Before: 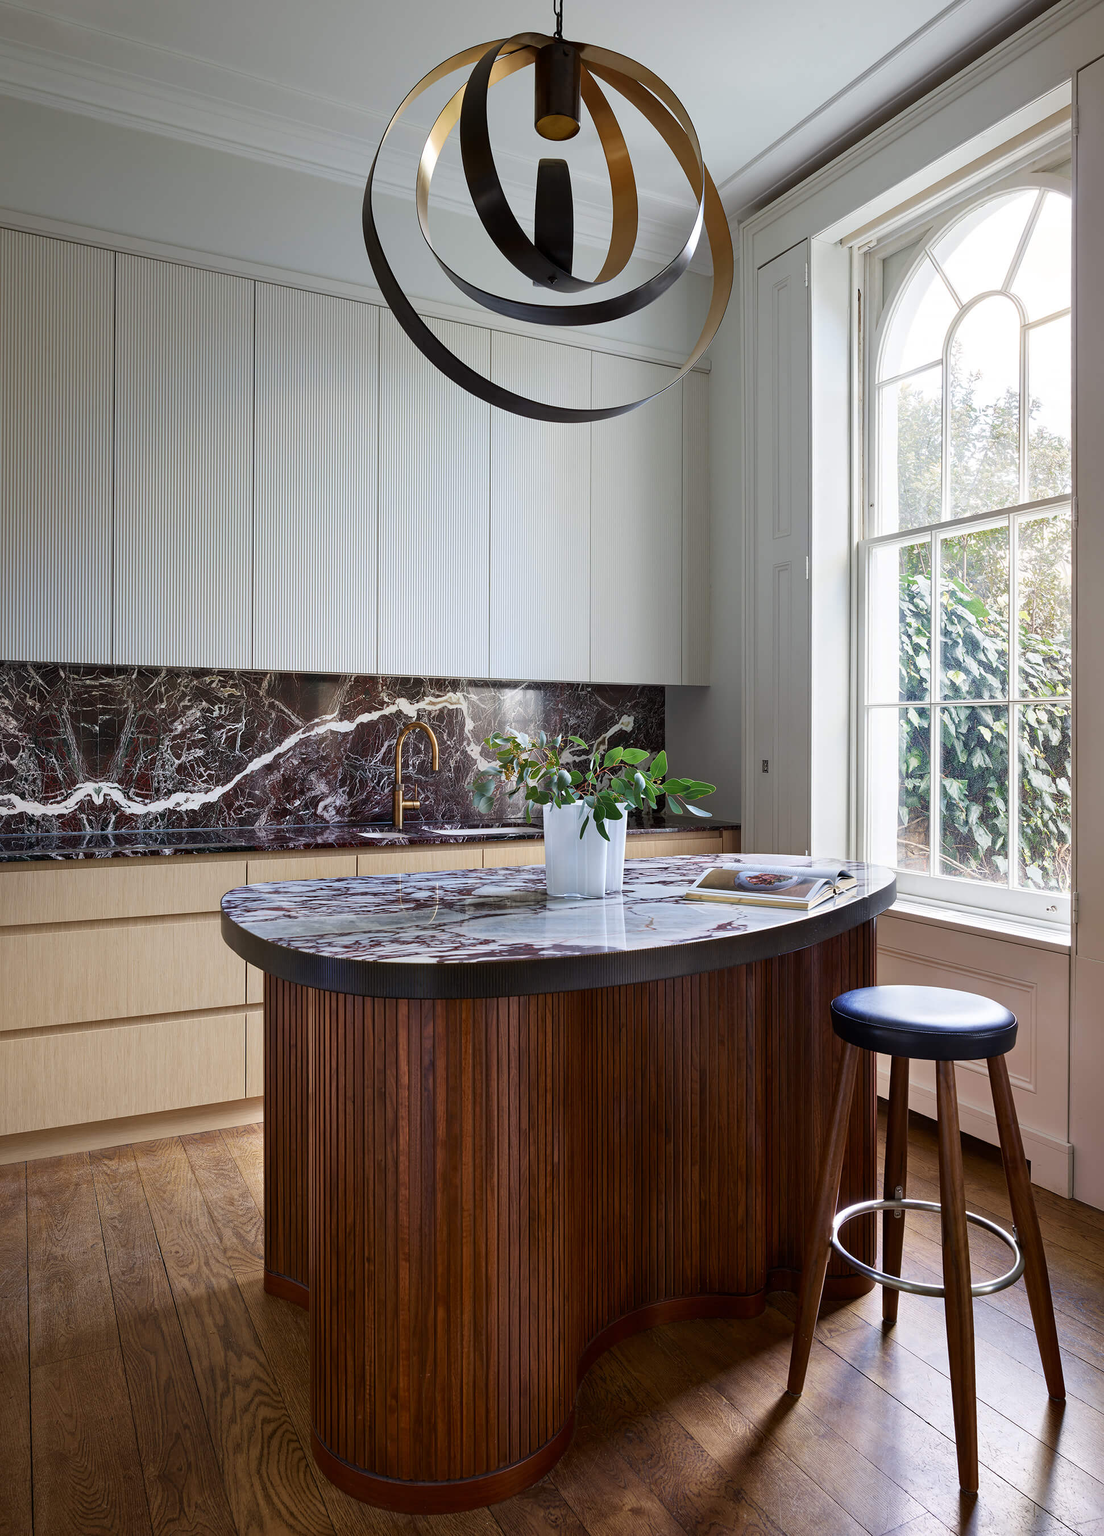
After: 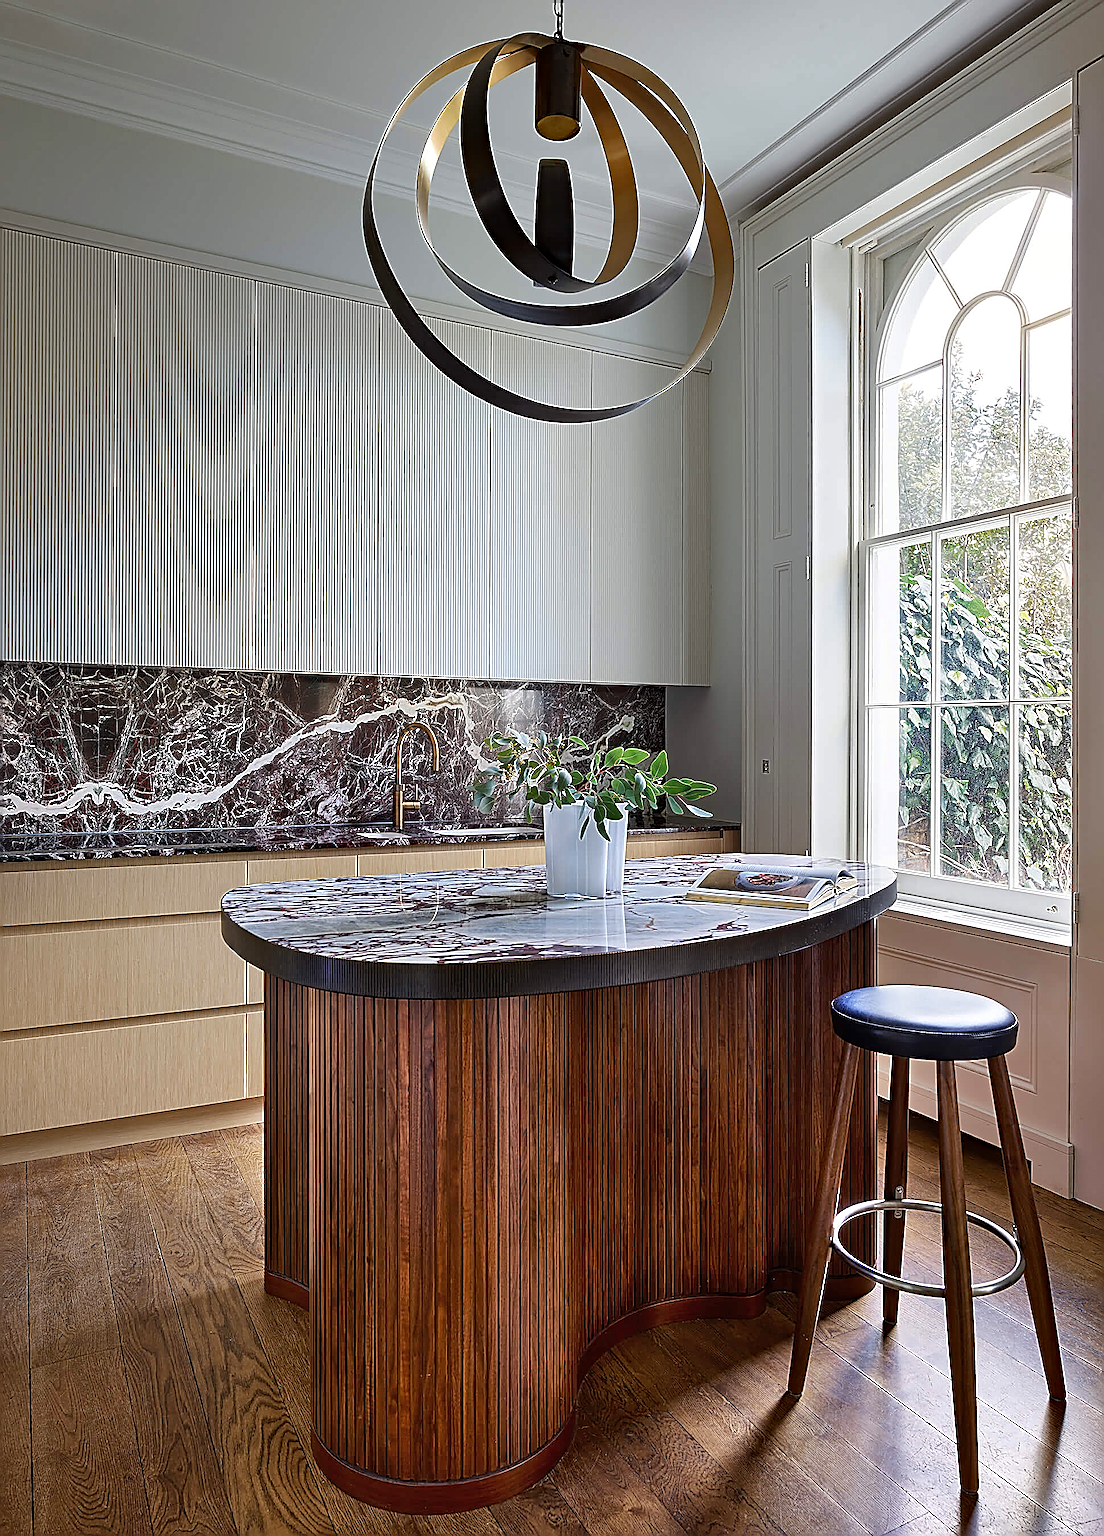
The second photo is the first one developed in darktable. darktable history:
shadows and highlights: shadows 52.12, highlights -28.72, soften with gaussian
sharpen: amount 2
haze removal: compatibility mode true, adaptive false
